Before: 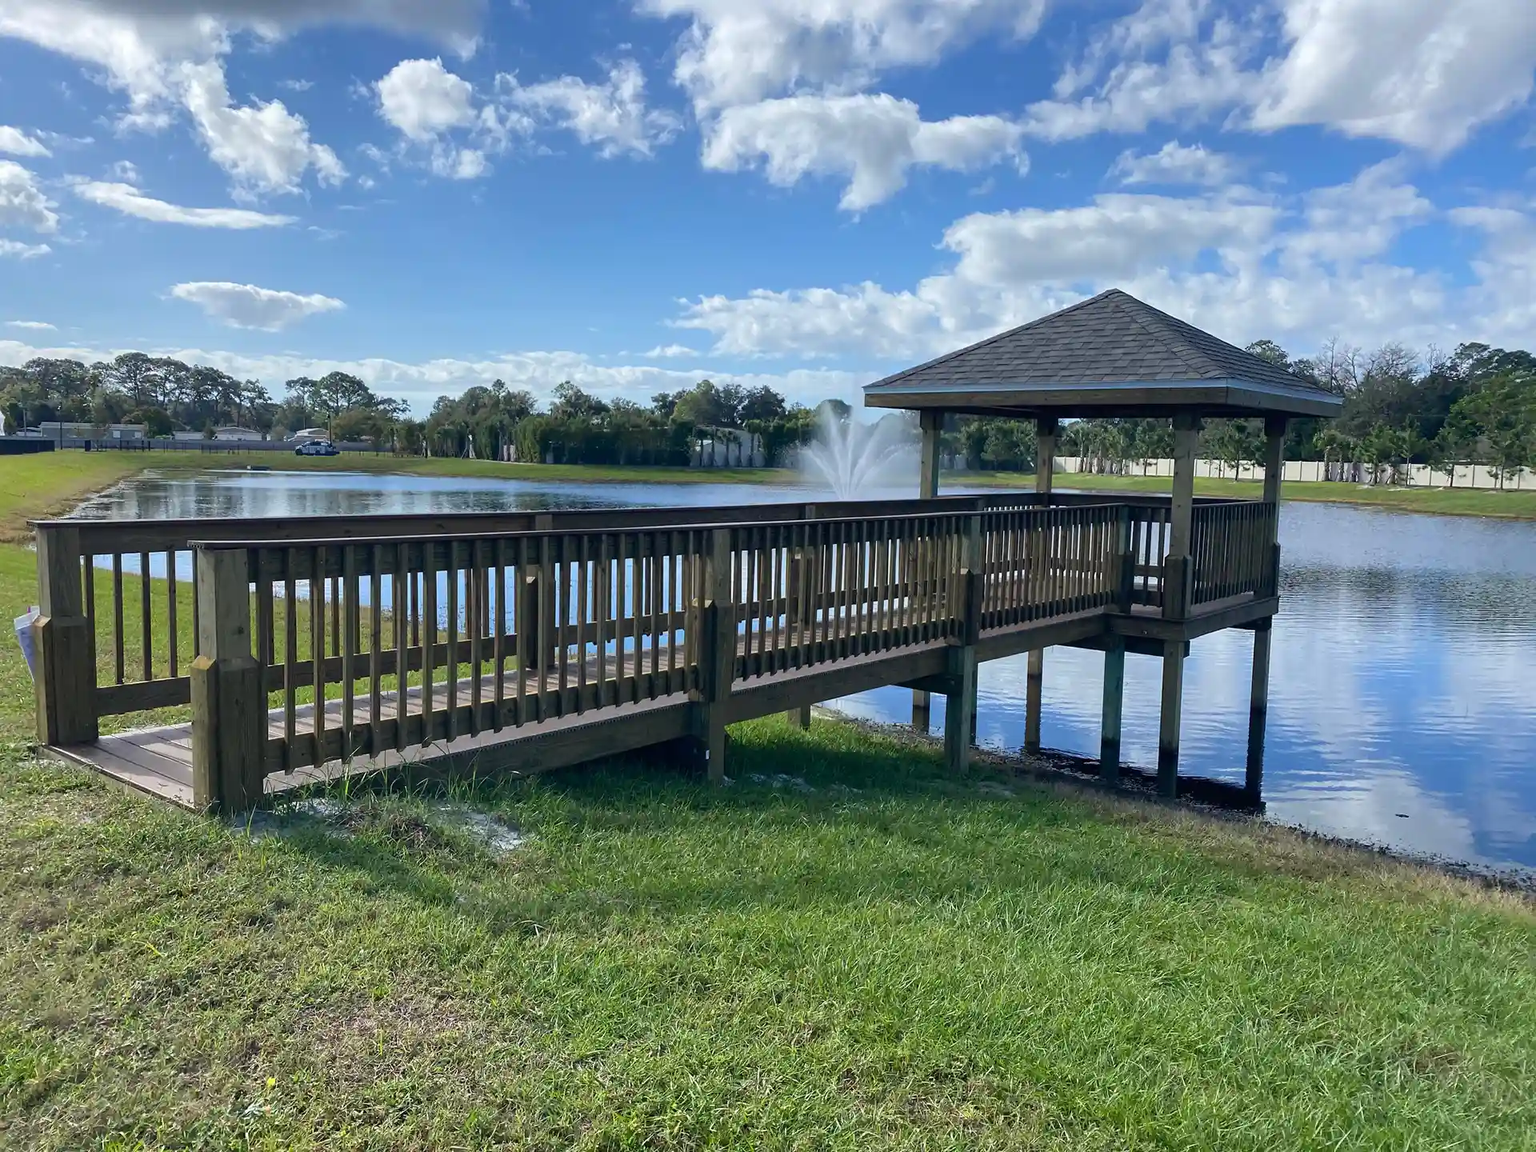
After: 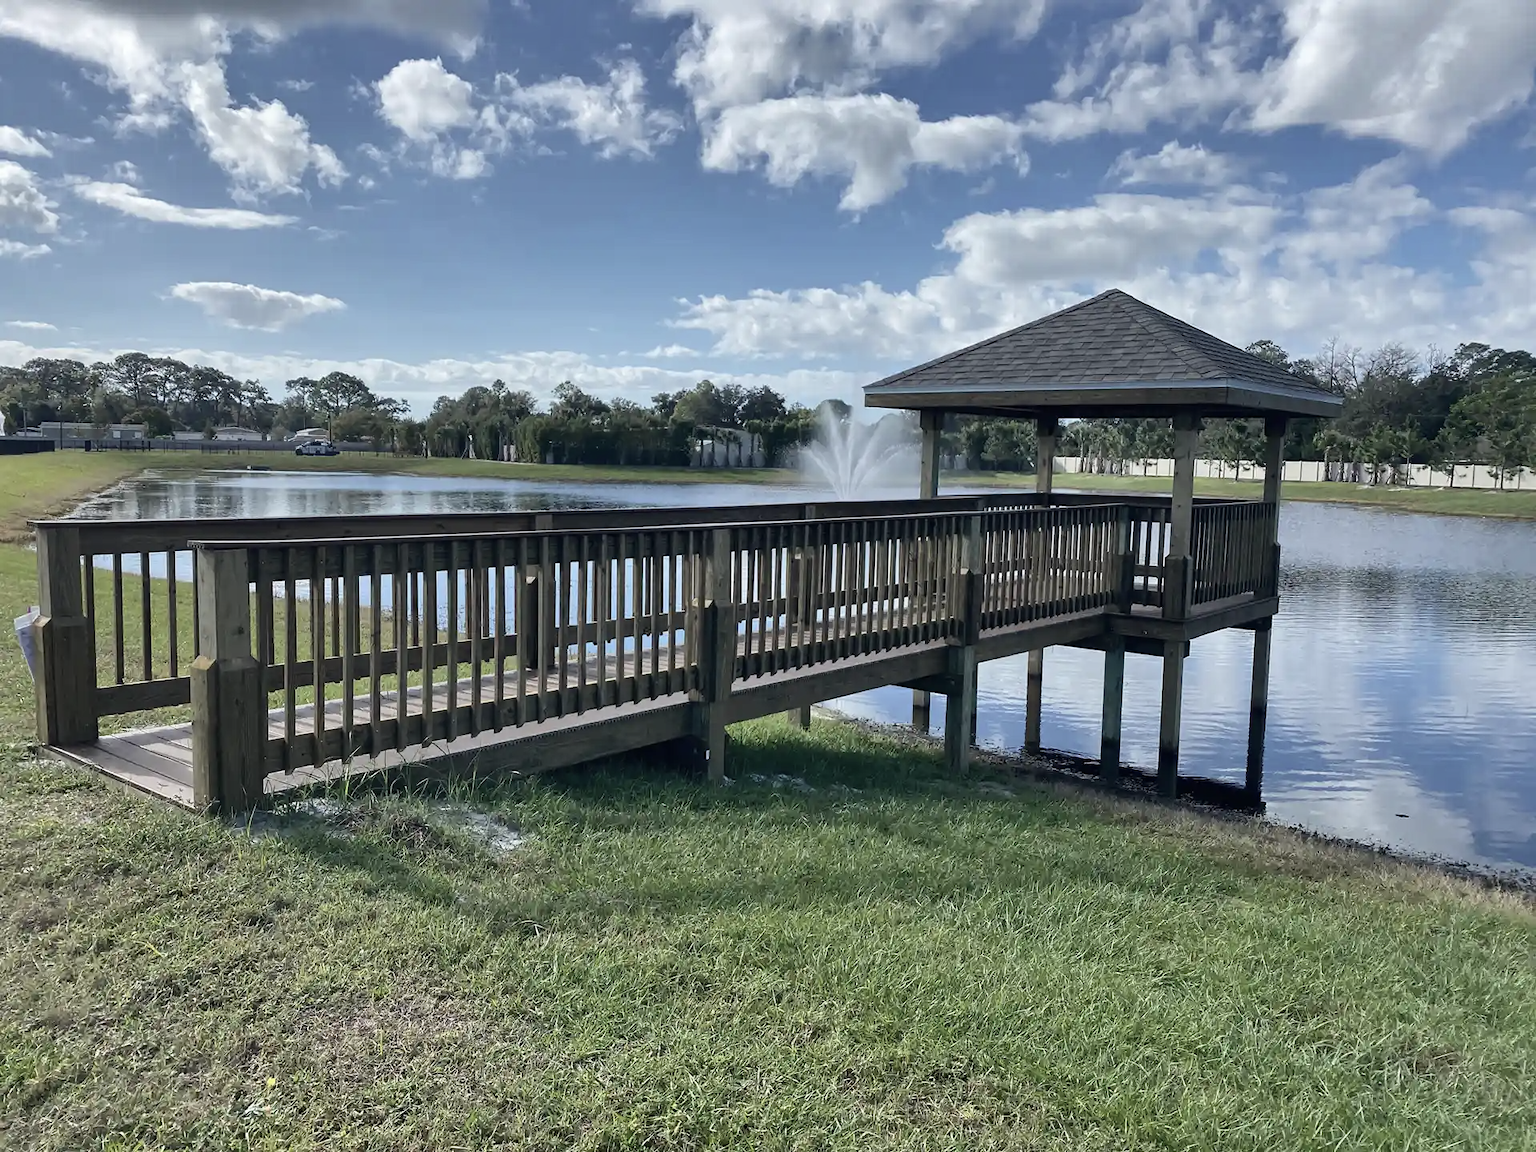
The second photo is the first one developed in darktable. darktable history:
contrast brightness saturation: contrast 0.1, saturation -0.373
shadows and highlights: shadows 60.27, highlights color adjustment 42.03%, soften with gaussian
